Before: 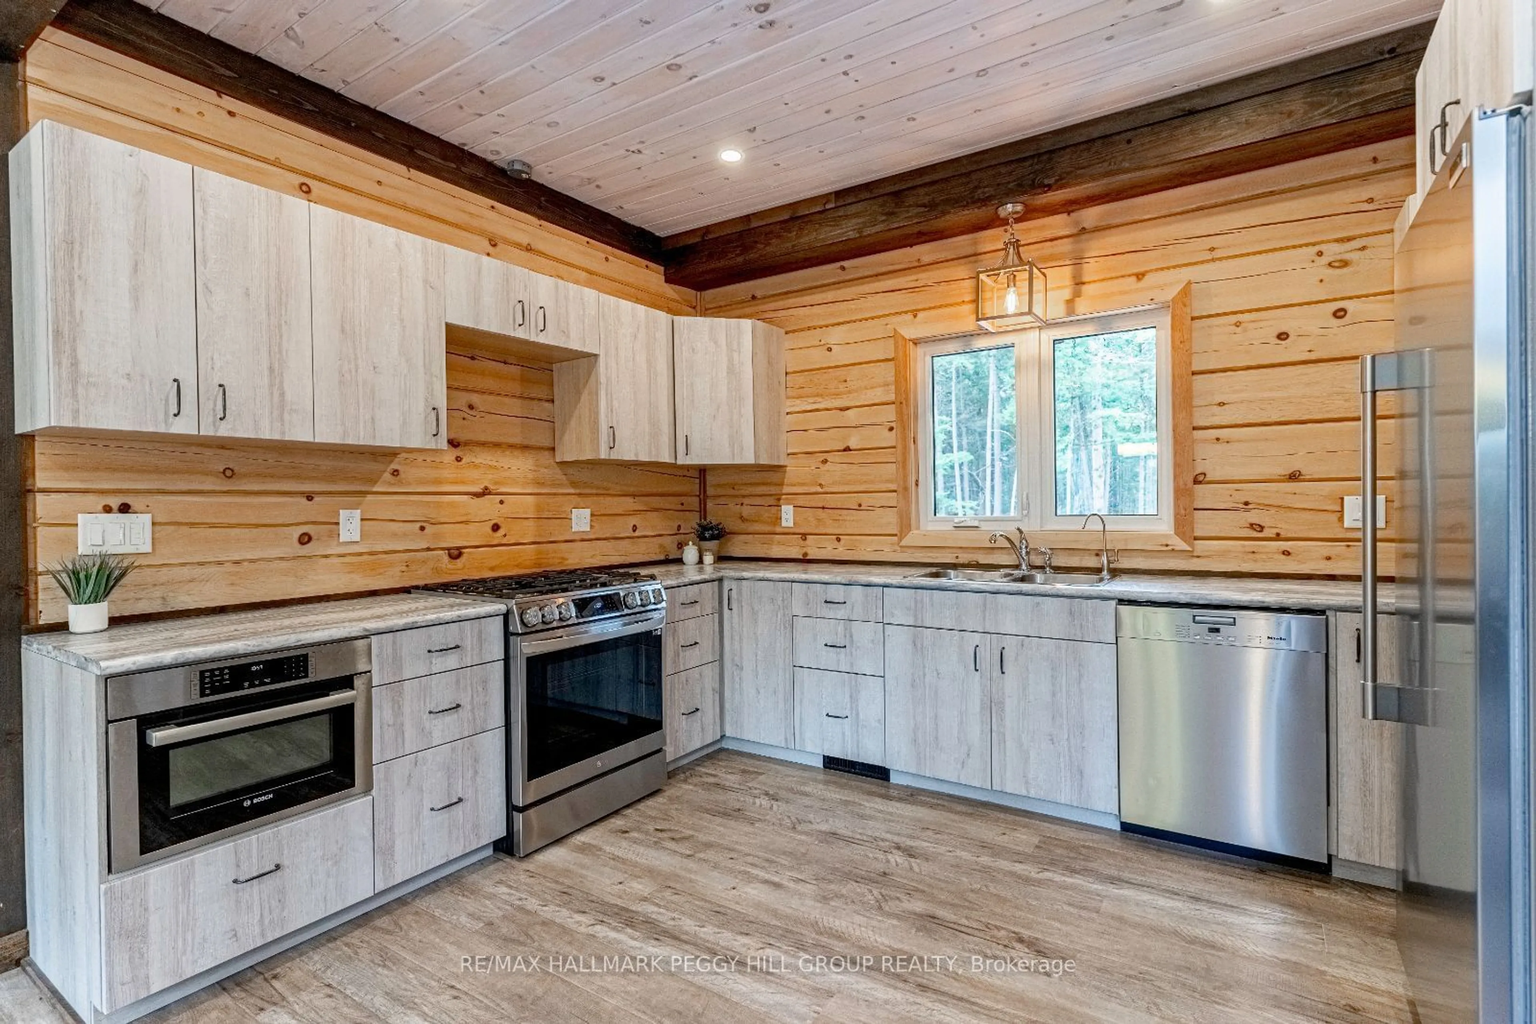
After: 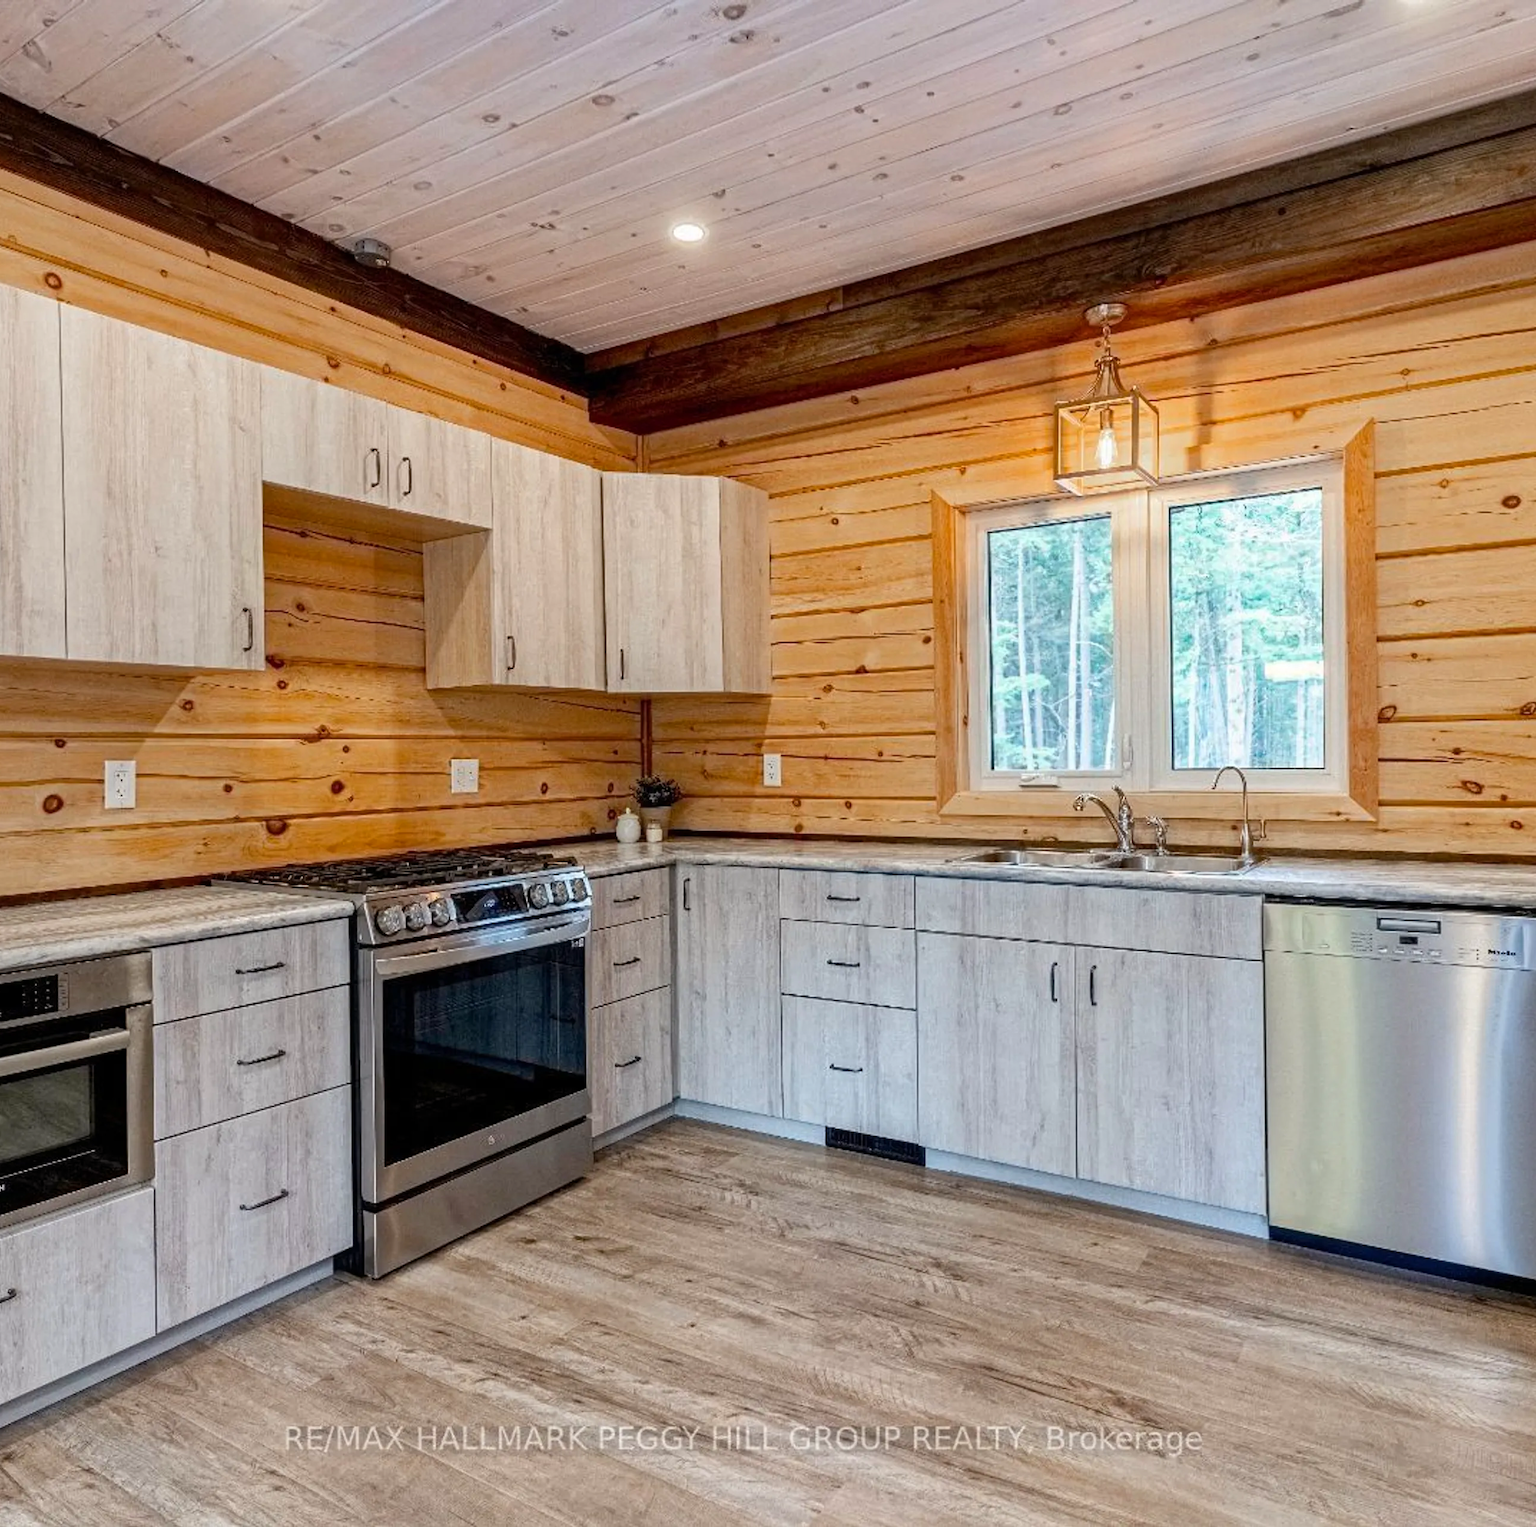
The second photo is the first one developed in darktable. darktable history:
color balance rgb: power › chroma 0.279%, power › hue 23.77°, perceptual saturation grading › global saturation 6.28%, global vibrance 6.173%
crop and rotate: left 17.56%, right 15.372%
